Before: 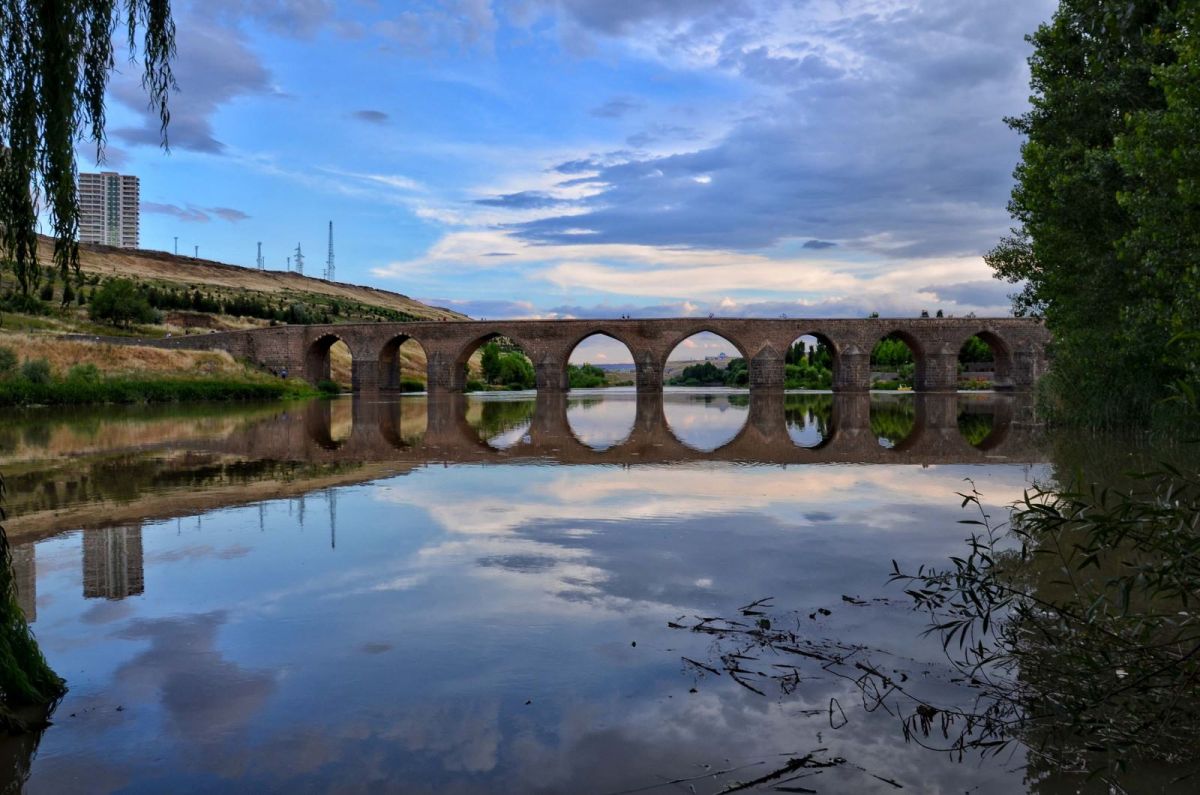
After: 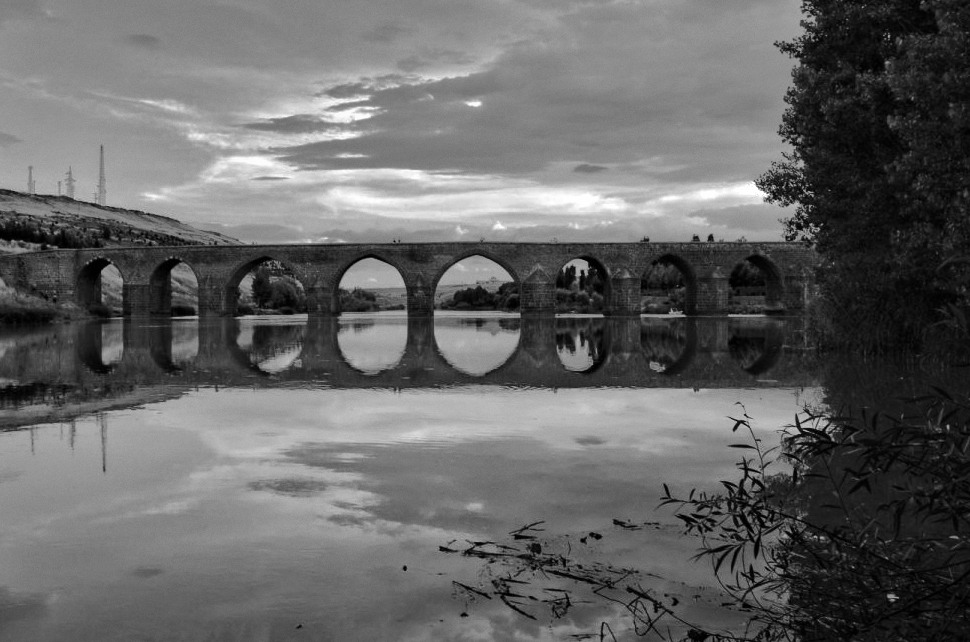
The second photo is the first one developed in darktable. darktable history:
grain: coarseness 14.57 ISO, strength 8.8%
color calibration: illuminant as shot in camera, x 0.377, y 0.392, temperature 4169.3 K, saturation algorithm version 1 (2020)
shadows and highlights: shadows -19.91, highlights -73.15
crop: left 19.159%, top 9.58%, bottom 9.58%
tone equalizer: -8 EV -0.417 EV, -7 EV -0.389 EV, -6 EV -0.333 EV, -5 EV -0.222 EV, -3 EV 0.222 EV, -2 EV 0.333 EV, -1 EV 0.389 EV, +0 EV 0.417 EV, edges refinement/feathering 500, mask exposure compensation -1.57 EV, preserve details no
monochrome: on, module defaults
